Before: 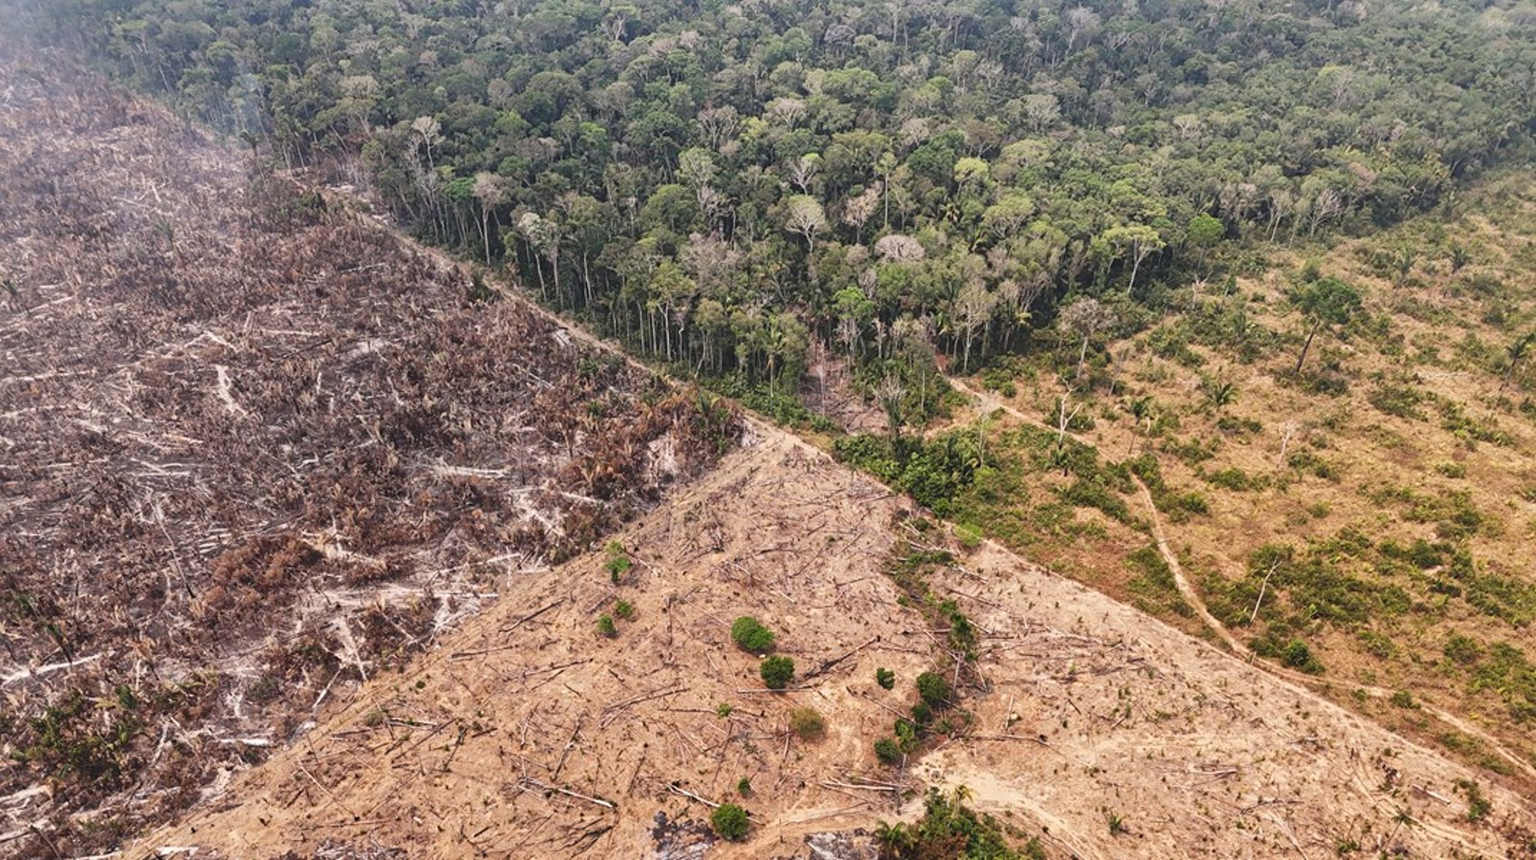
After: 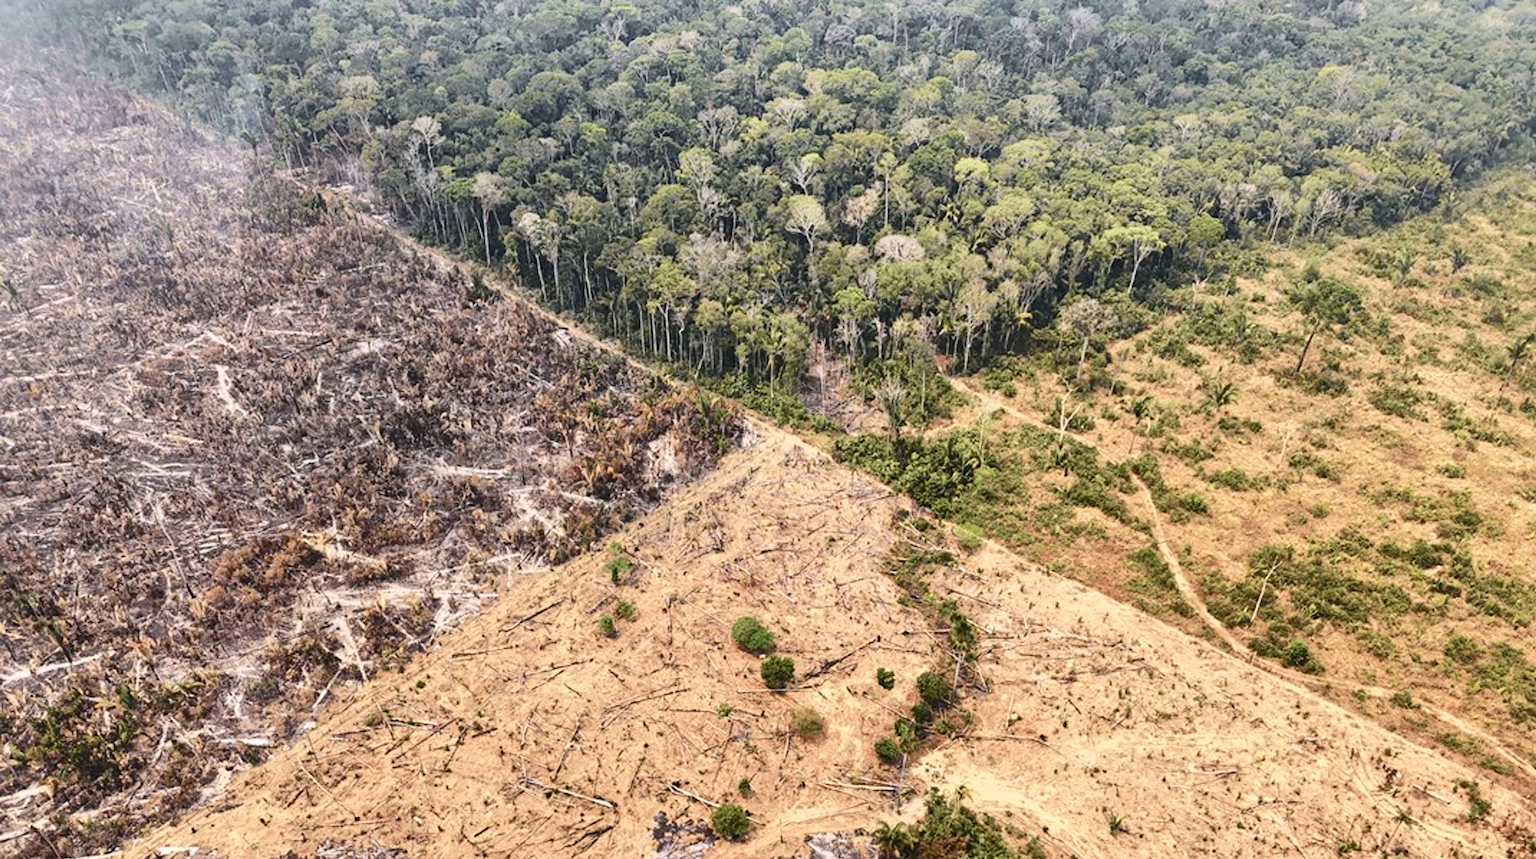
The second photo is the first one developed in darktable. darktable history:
tone curve: curves: ch0 [(0, 0.023) (0.087, 0.065) (0.184, 0.168) (0.45, 0.54) (0.57, 0.683) (0.722, 0.825) (0.877, 0.948) (1, 1)]; ch1 [(0, 0) (0.388, 0.369) (0.44, 0.45) (0.495, 0.491) (0.534, 0.528) (0.657, 0.655) (1, 1)]; ch2 [(0, 0) (0.353, 0.317) (0.408, 0.427) (0.5, 0.497) (0.534, 0.544) (0.576, 0.605) (0.625, 0.631) (1, 1)], color space Lab, independent channels, preserve colors none
